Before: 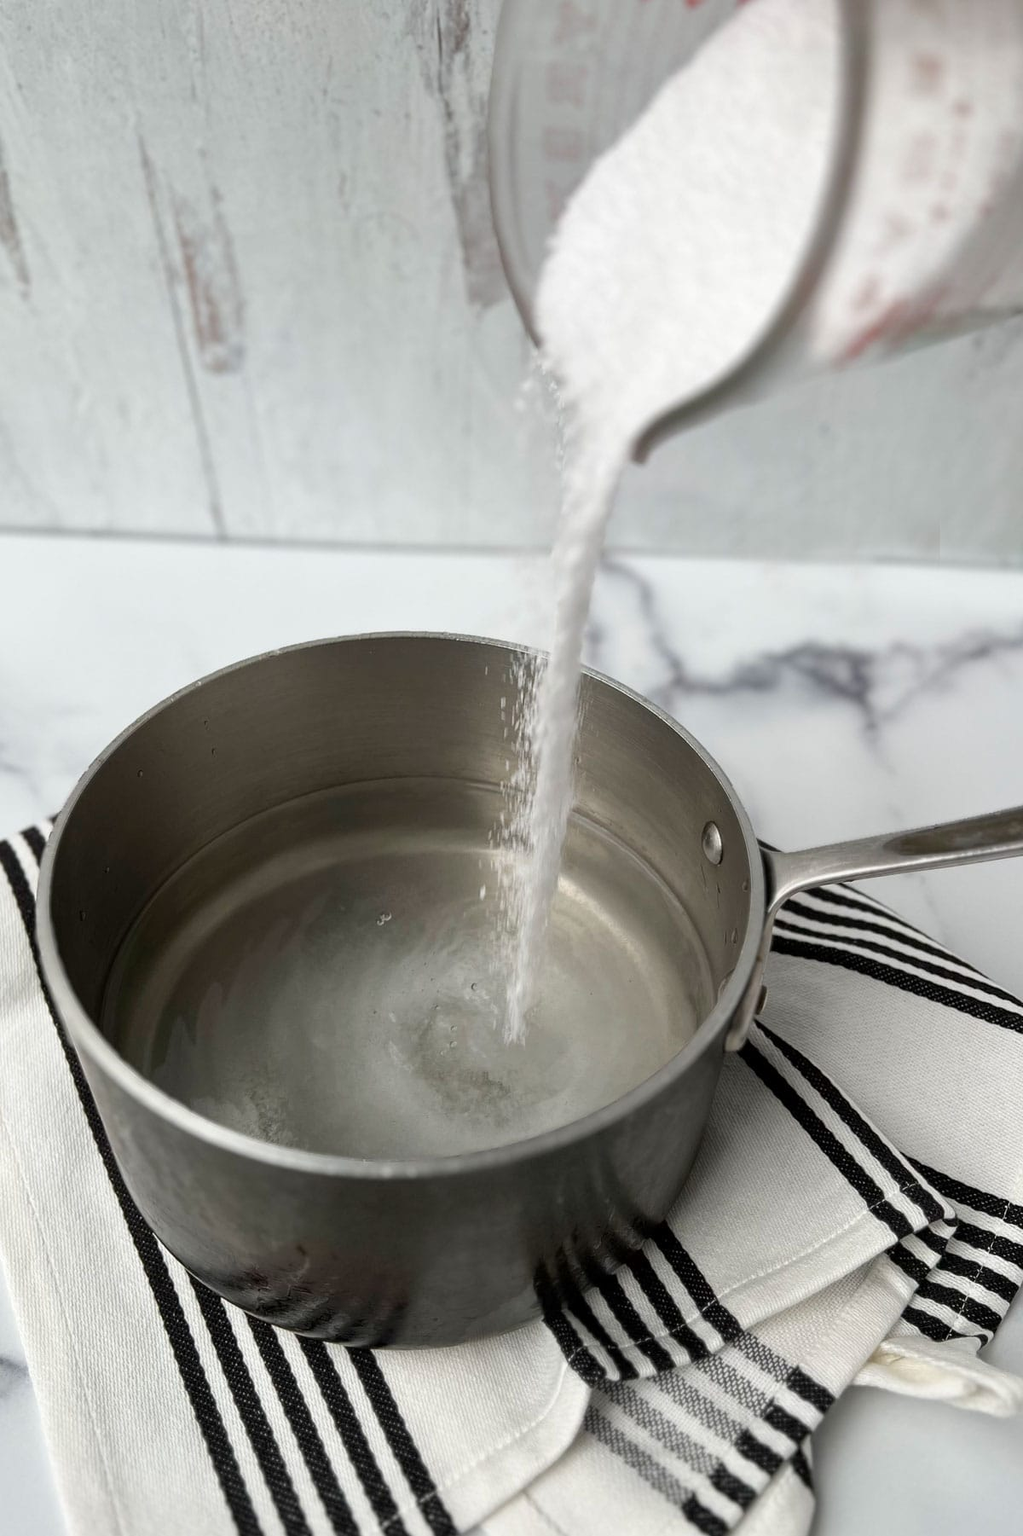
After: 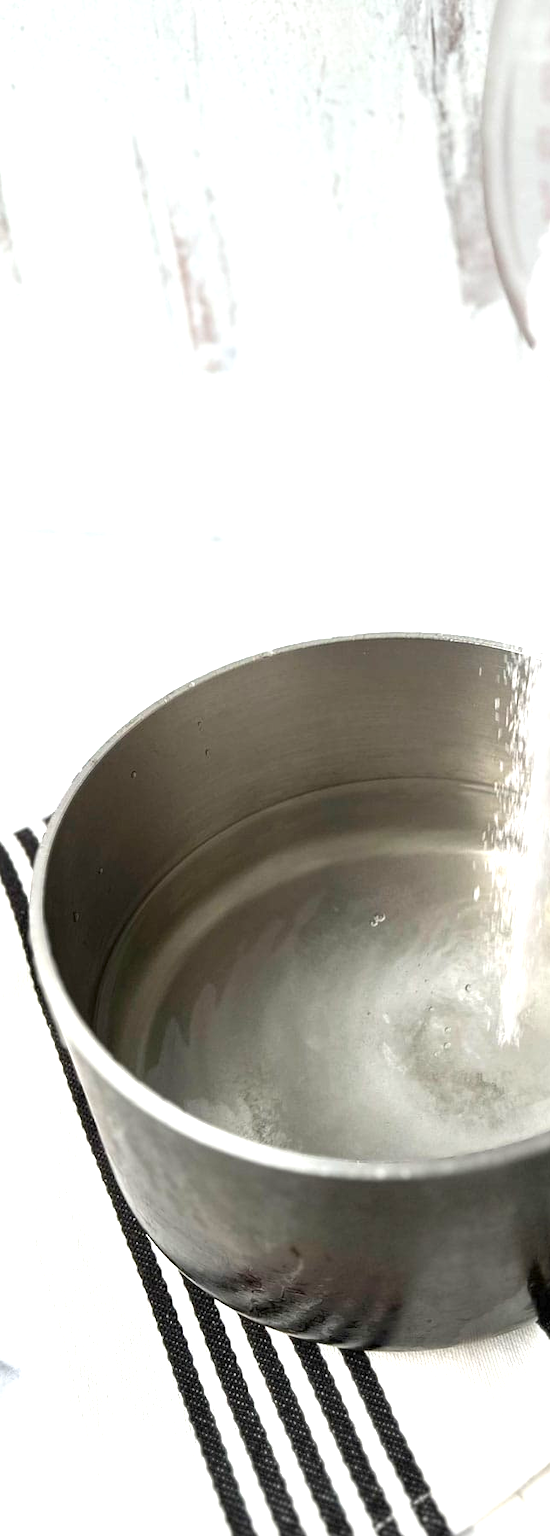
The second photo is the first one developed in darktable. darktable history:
color balance rgb: perceptual saturation grading › global saturation 0%
exposure: exposure 1.158 EV, compensate highlight preservation false
crop: left 0.705%, right 45.527%, bottom 0.083%
